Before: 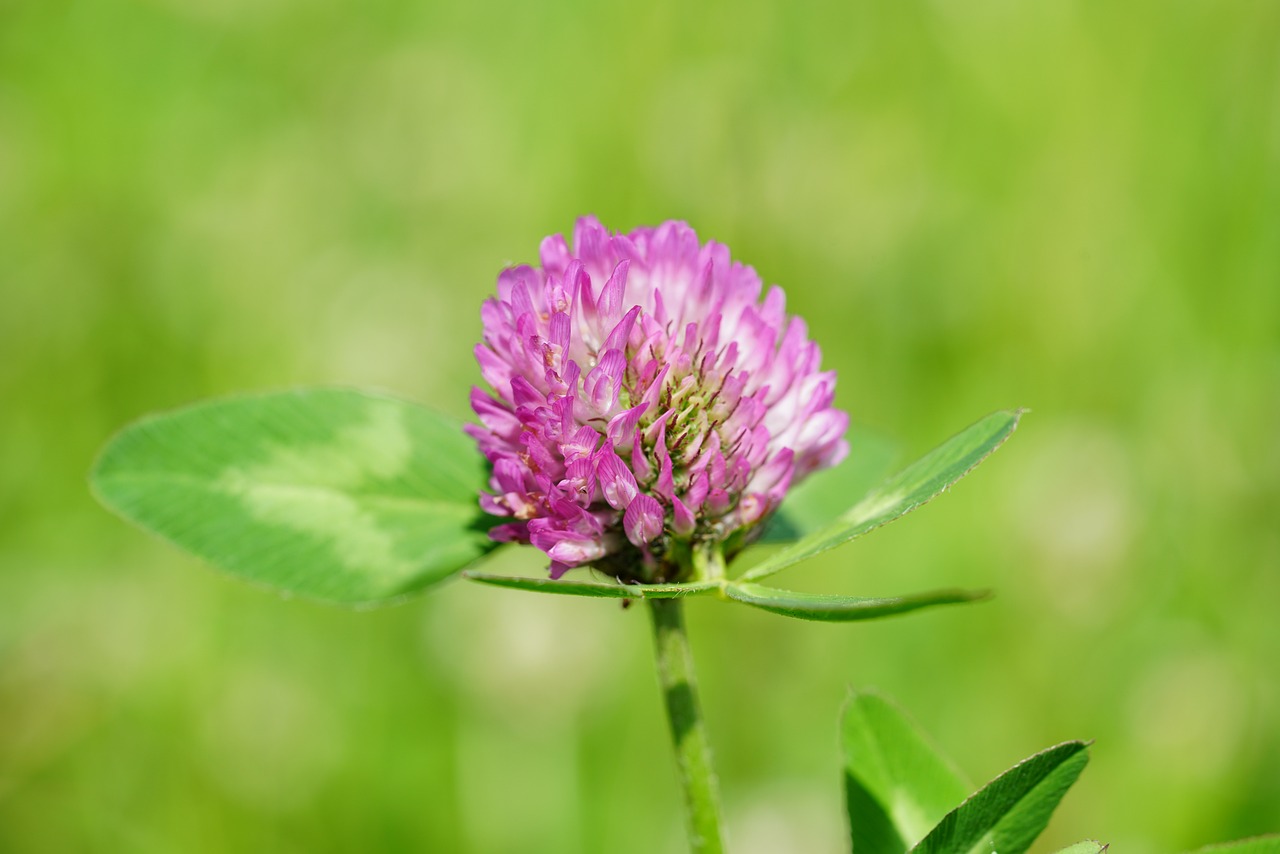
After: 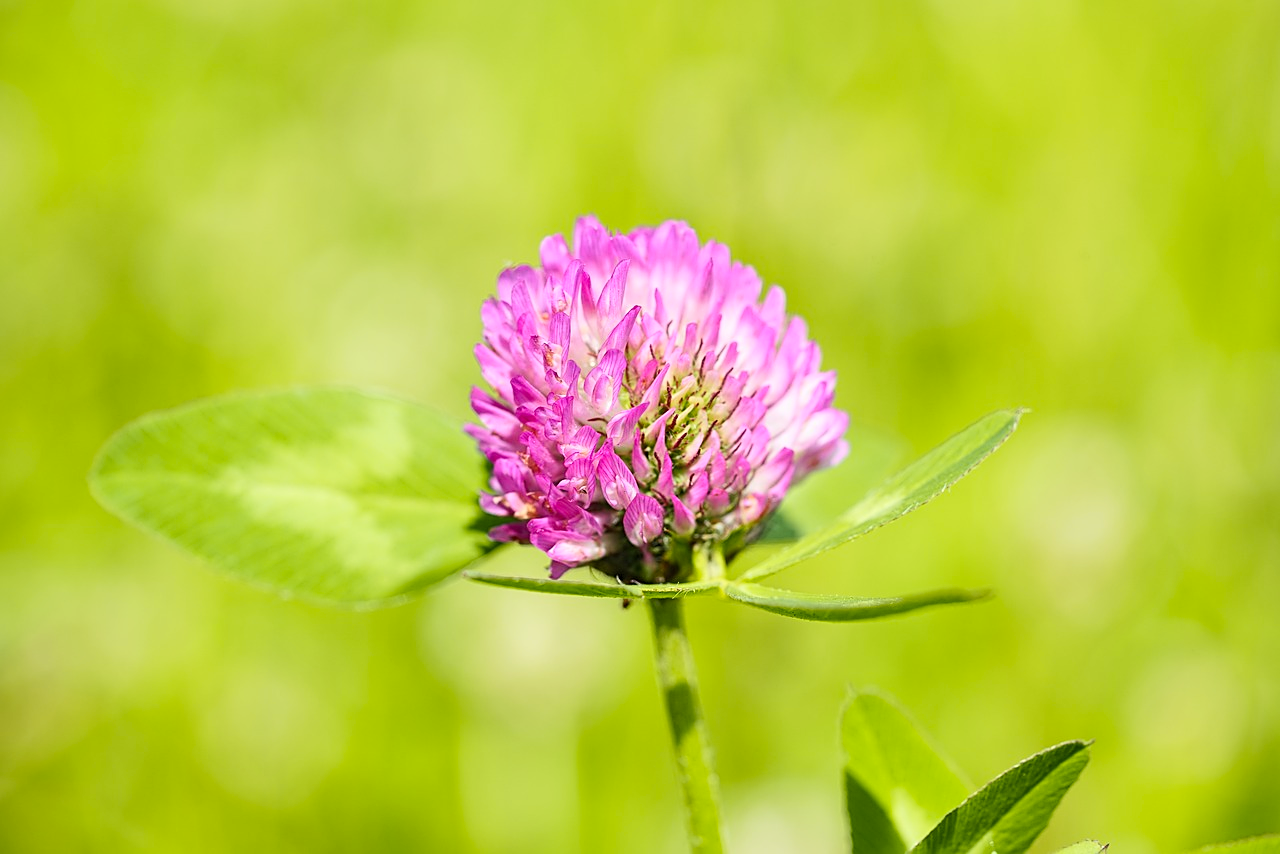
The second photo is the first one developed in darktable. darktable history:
color zones: curves: ch2 [(0, 0.5) (0.143, 0.5) (0.286, 0.489) (0.415, 0.421) (0.571, 0.5) (0.714, 0.5) (0.857, 0.5) (1, 0.5)]
contrast brightness saturation: contrast 0.198, brightness 0.166, saturation 0.217
sharpen: on, module defaults
